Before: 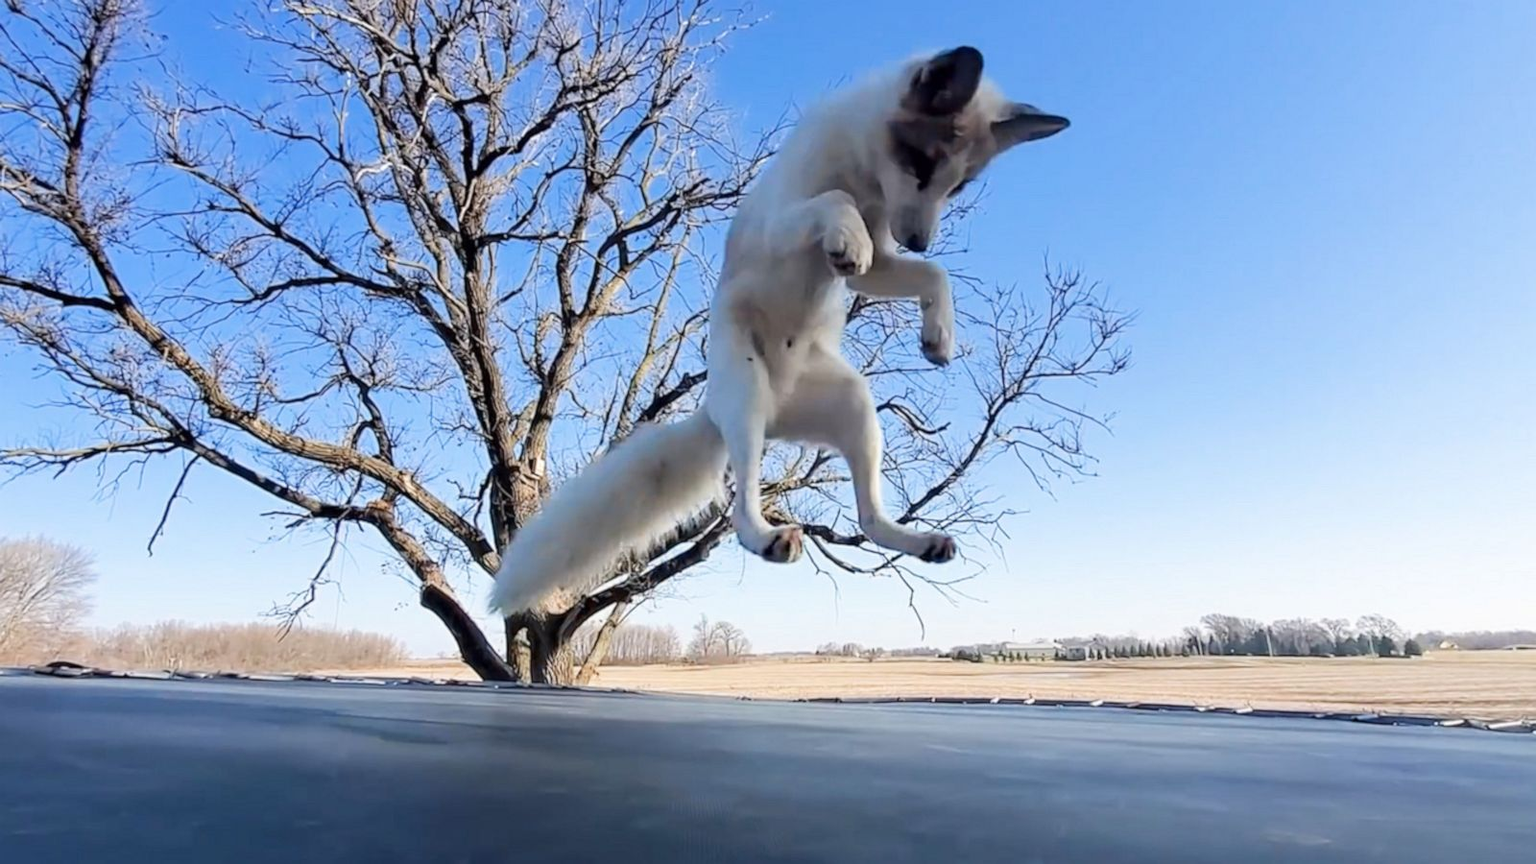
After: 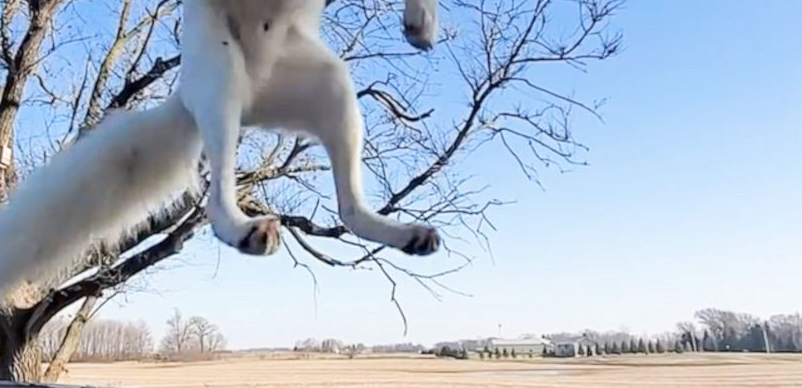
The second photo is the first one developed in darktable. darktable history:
crop: left 34.776%, top 36.815%, right 15.045%, bottom 20.07%
